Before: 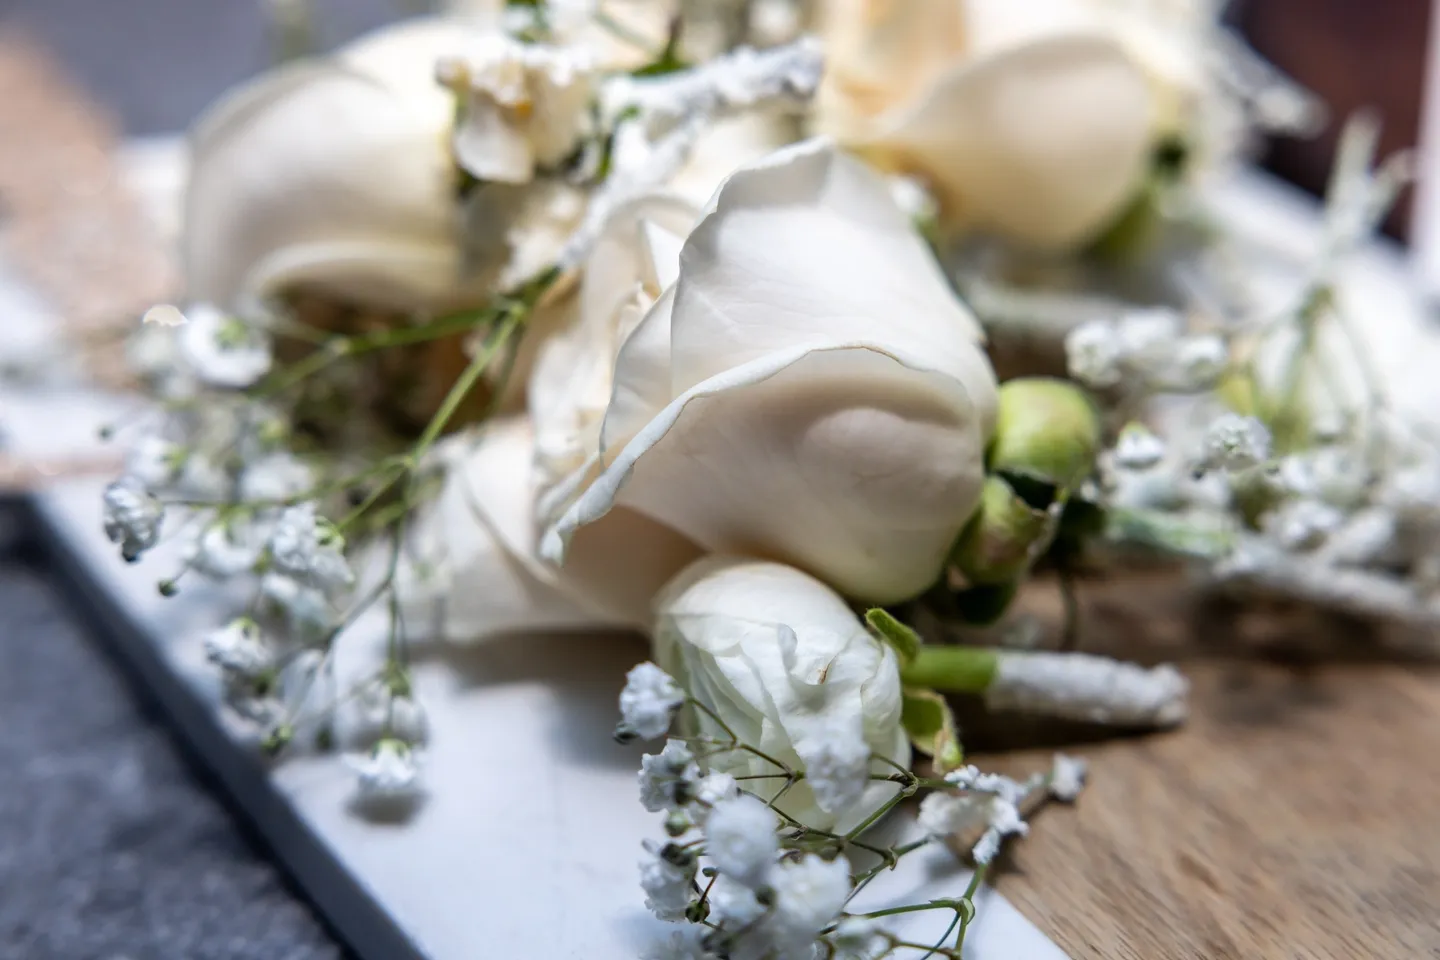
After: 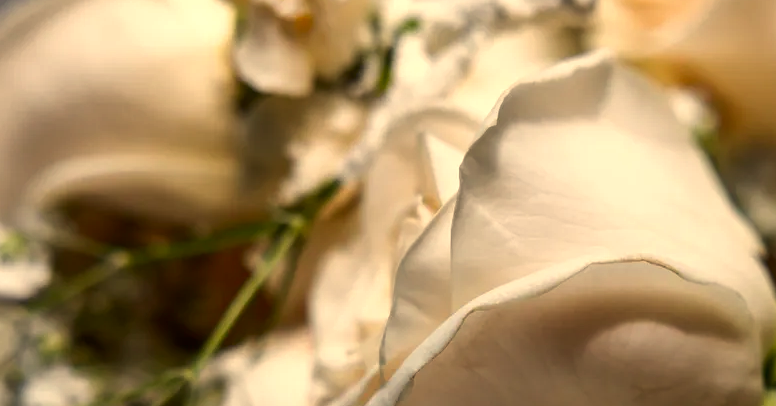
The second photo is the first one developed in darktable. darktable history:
crop: left 15.306%, top 9.065%, right 30.789%, bottom 48.638%
white balance: red 1.138, green 0.996, blue 0.812
contrast brightness saturation: brightness -0.2, saturation 0.08
